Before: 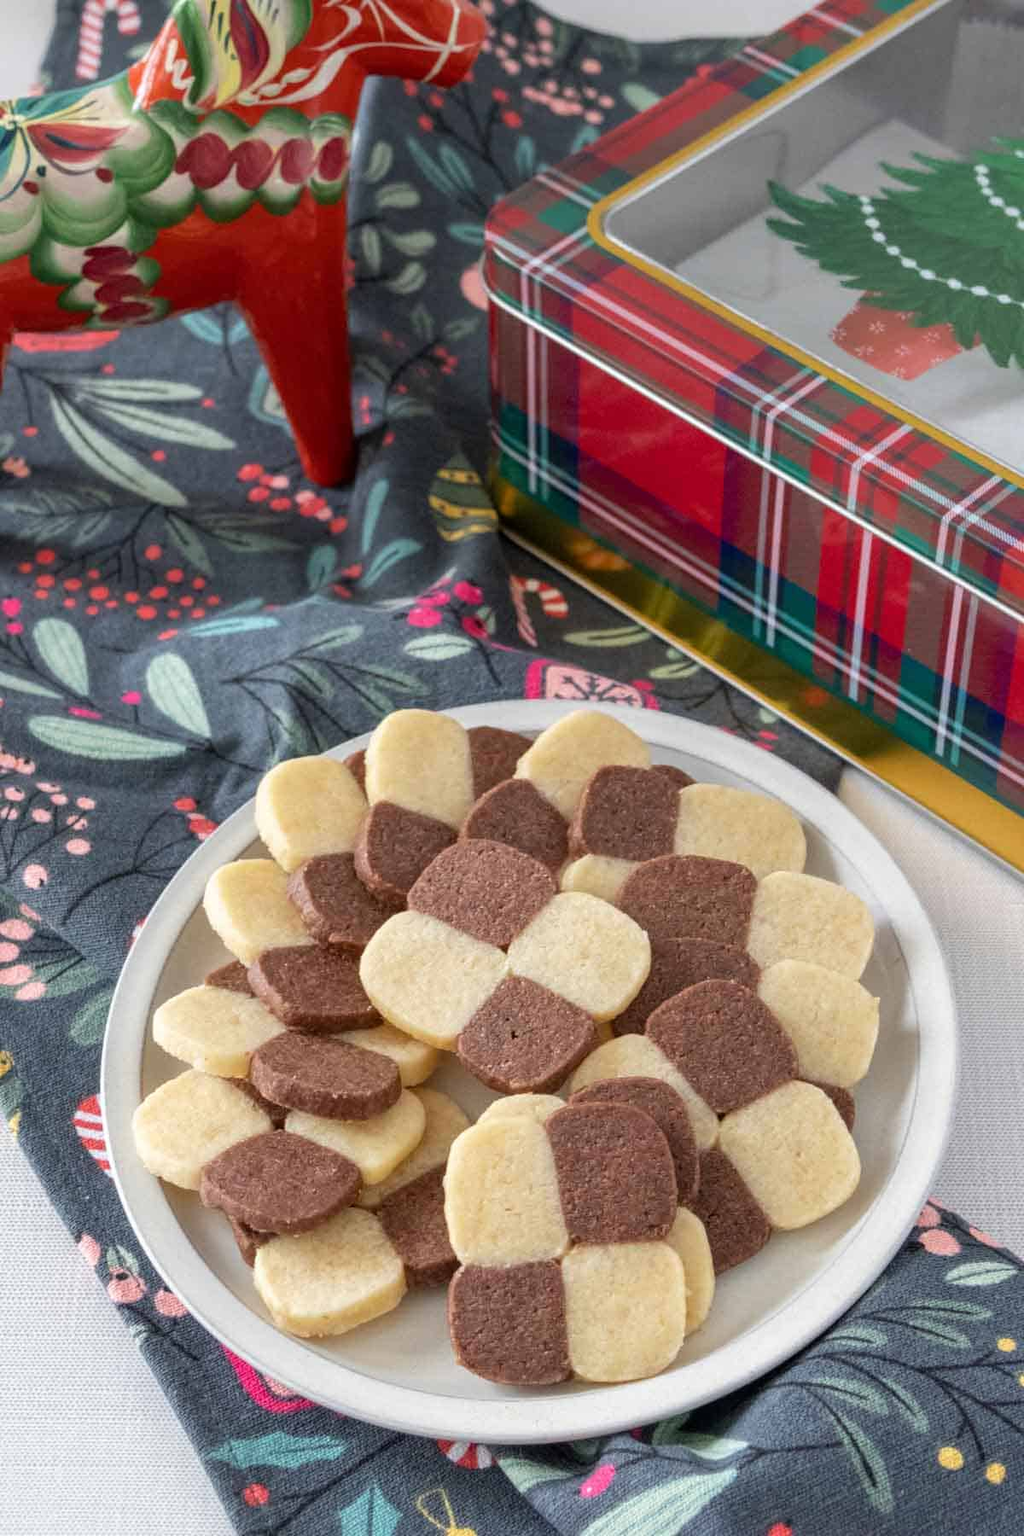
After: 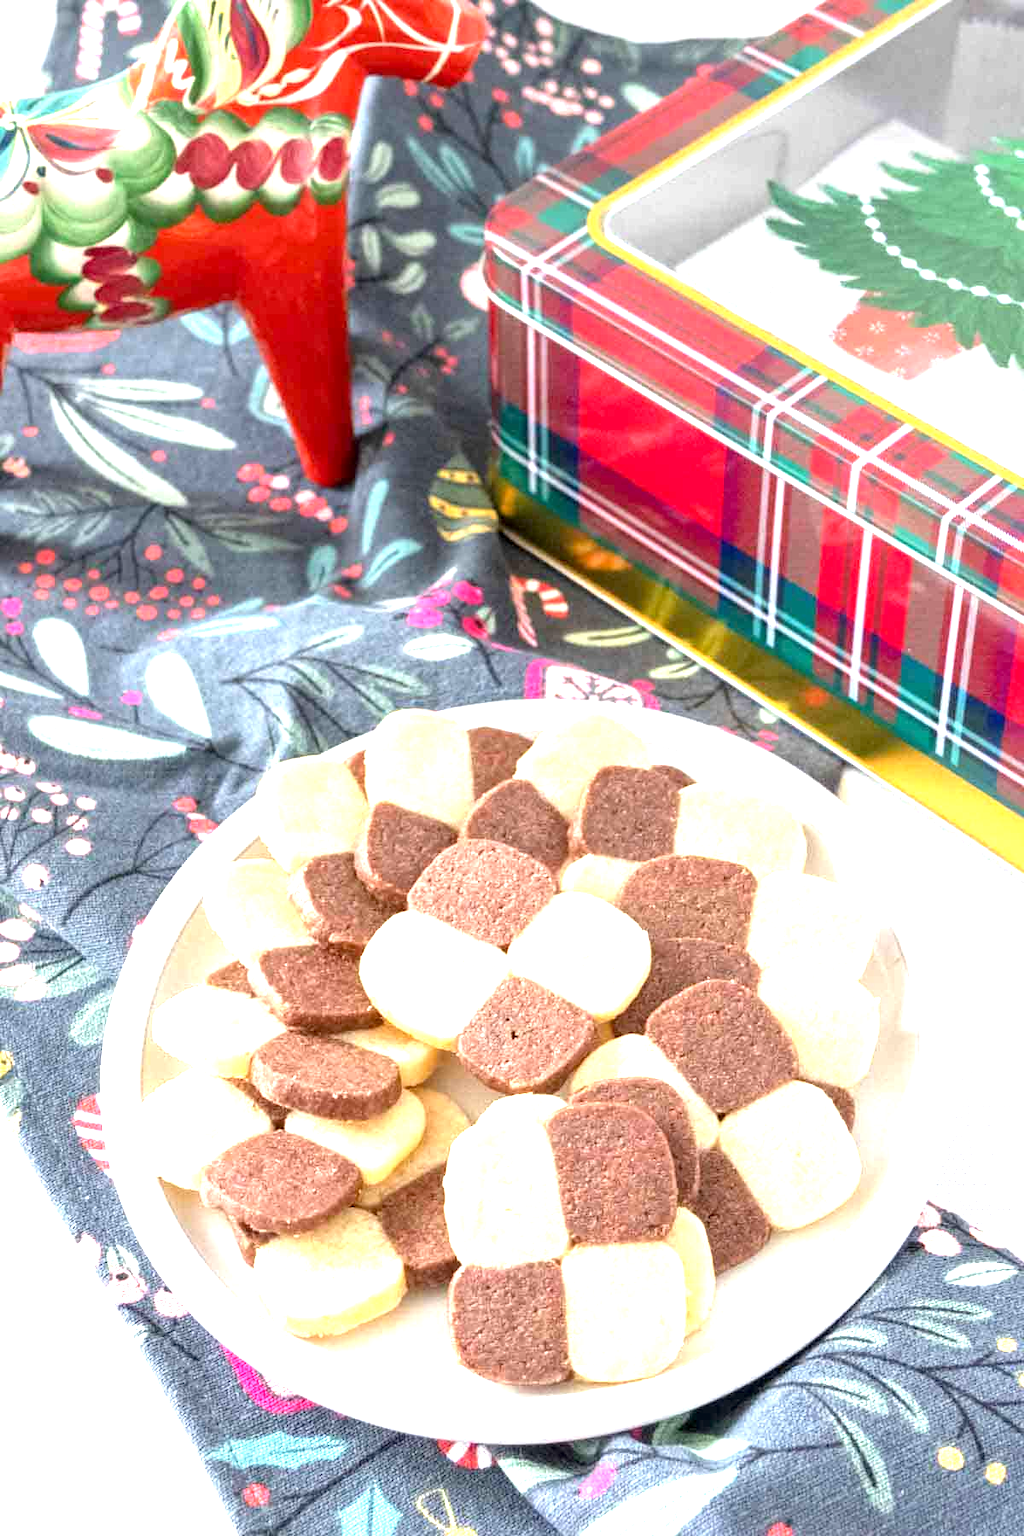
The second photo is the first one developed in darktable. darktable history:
exposure: black level correction 0.001, exposure 1.82 EV, compensate highlight preservation false
